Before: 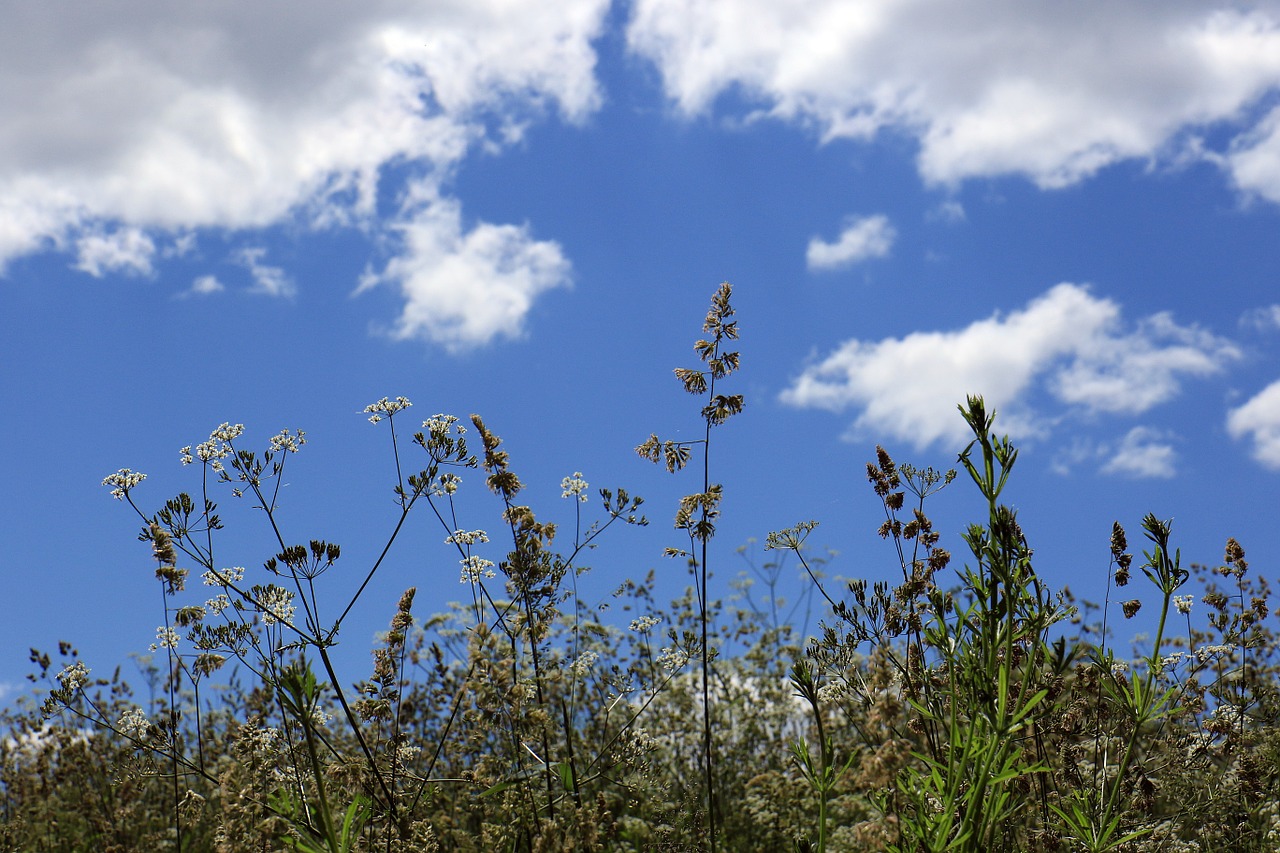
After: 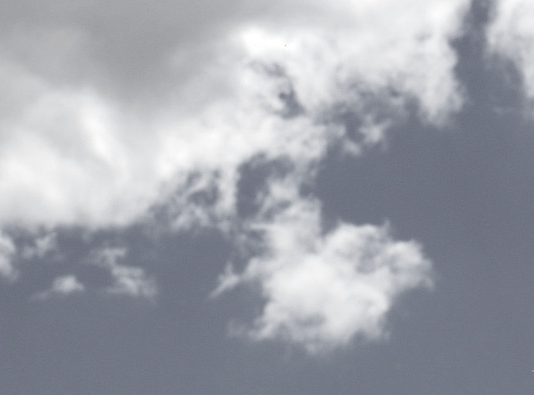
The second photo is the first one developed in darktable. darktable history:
color balance rgb: linear chroma grading › shadows -2.209%, linear chroma grading › highlights -14.923%, linear chroma grading › global chroma -9.367%, linear chroma grading › mid-tones -10.013%, perceptual saturation grading › global saturation 31.213%, global vibrance 14.262%
color correction: highlights b* -0.008, saturation 0.199
crop and rotate: left 10.985%, top 0.106%, right 47.237%, bottom 53.501%
